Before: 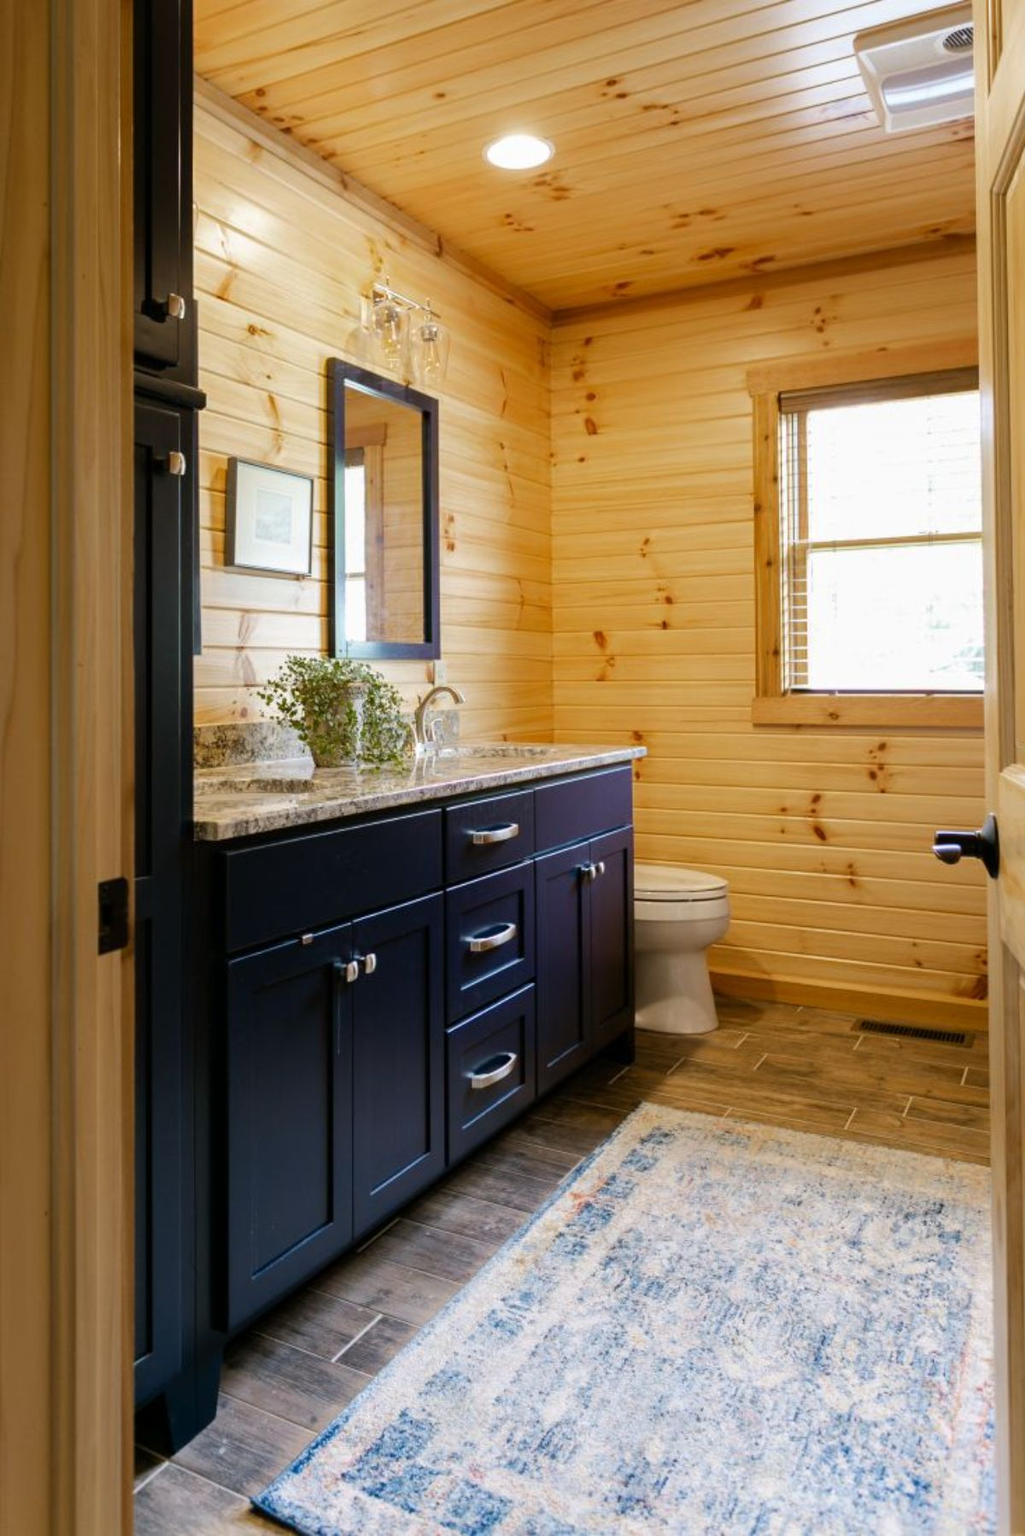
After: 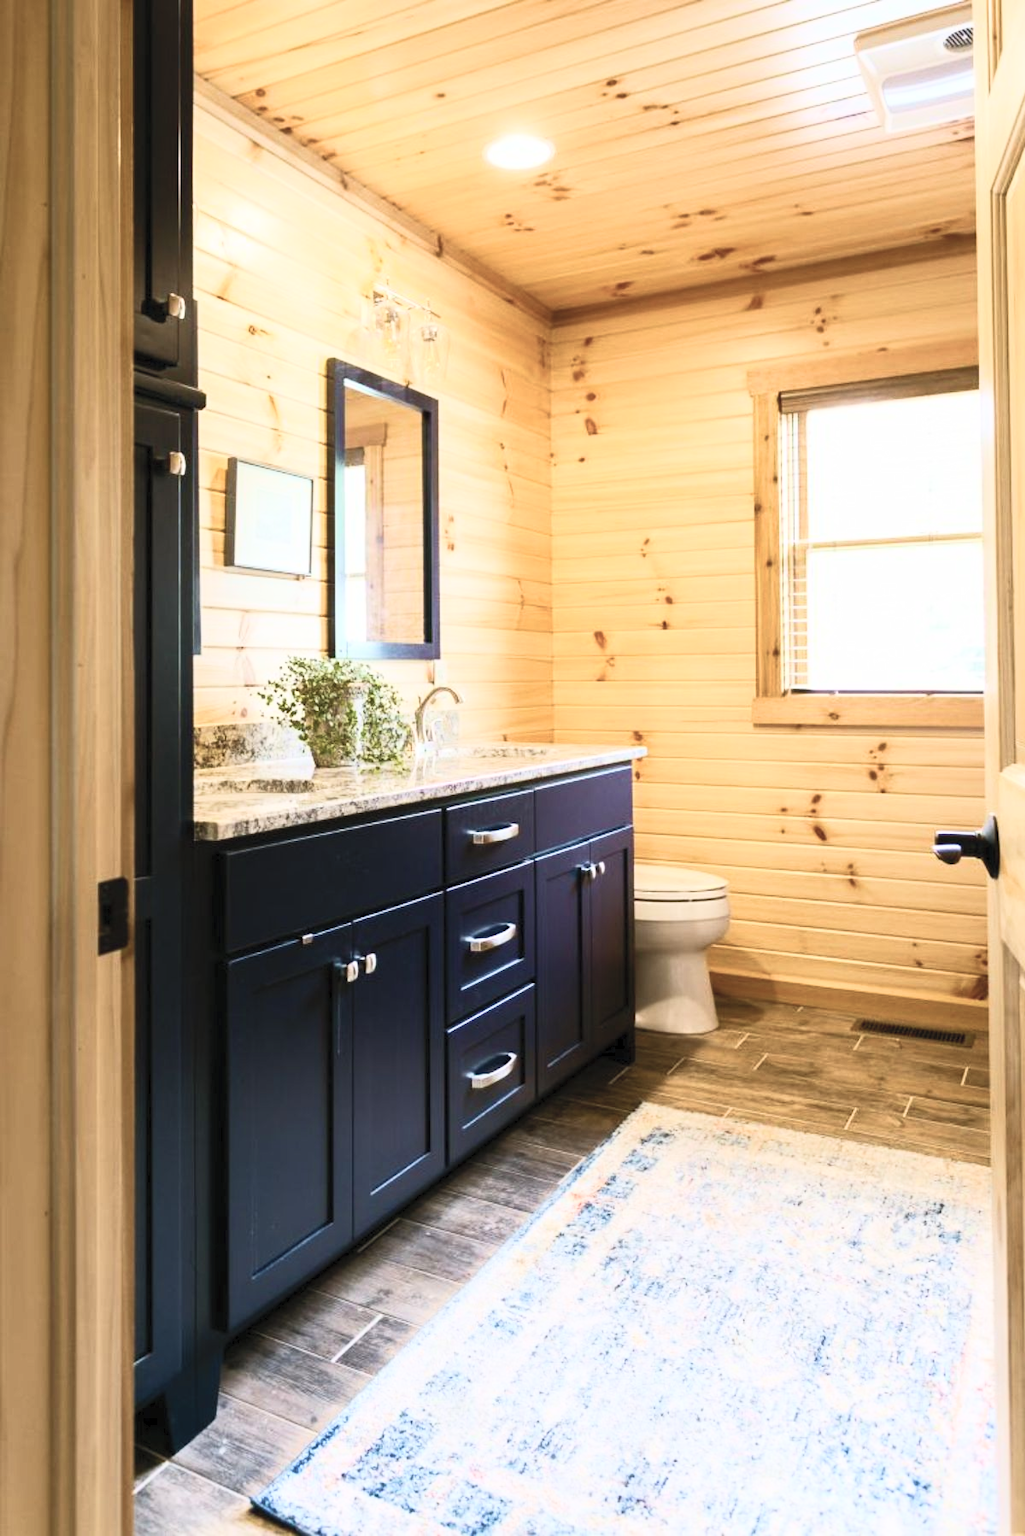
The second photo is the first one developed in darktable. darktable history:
contrast brightness saturation: contrast 0.447, brightness 0.547, saturation -0.194
velvia: on, module defaults
